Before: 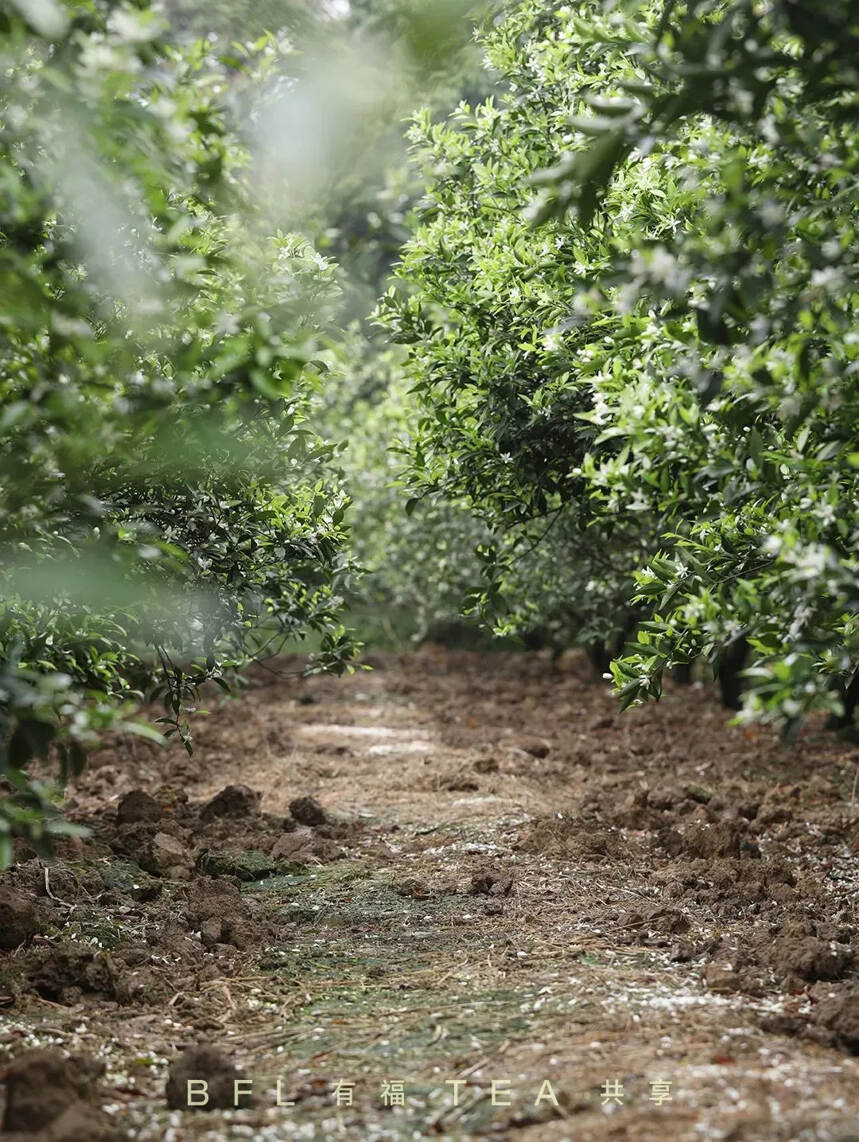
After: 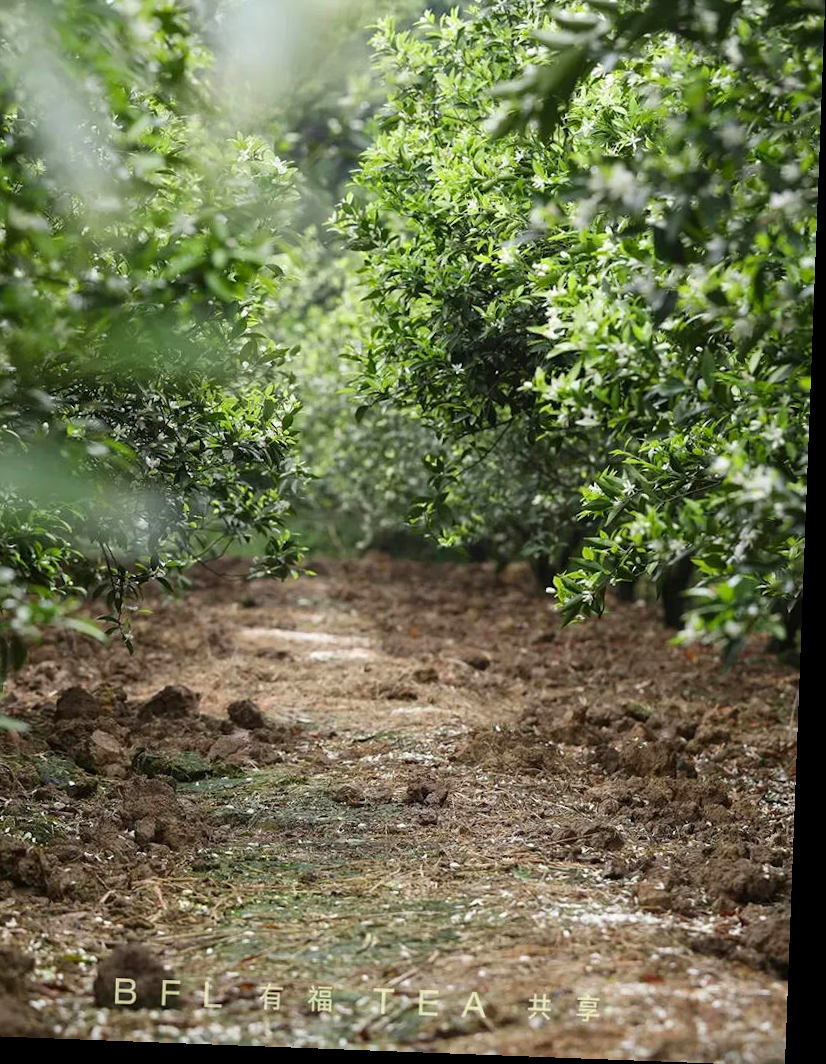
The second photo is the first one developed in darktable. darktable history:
crop and rotate: left 8.262%, top 9.226%
exposure: compensate highlight preservation false
contrast brightness saturation: contrast 0.08, saturation 0.2
rotate and perspective: rotation 2.17°, automatic cropping off
